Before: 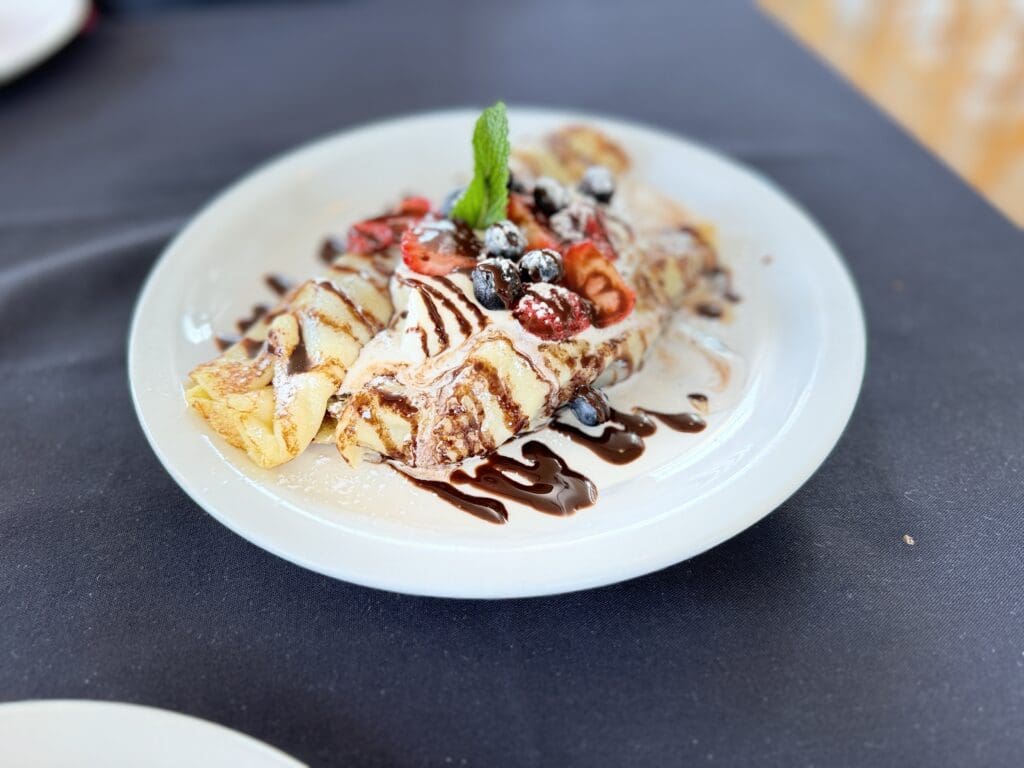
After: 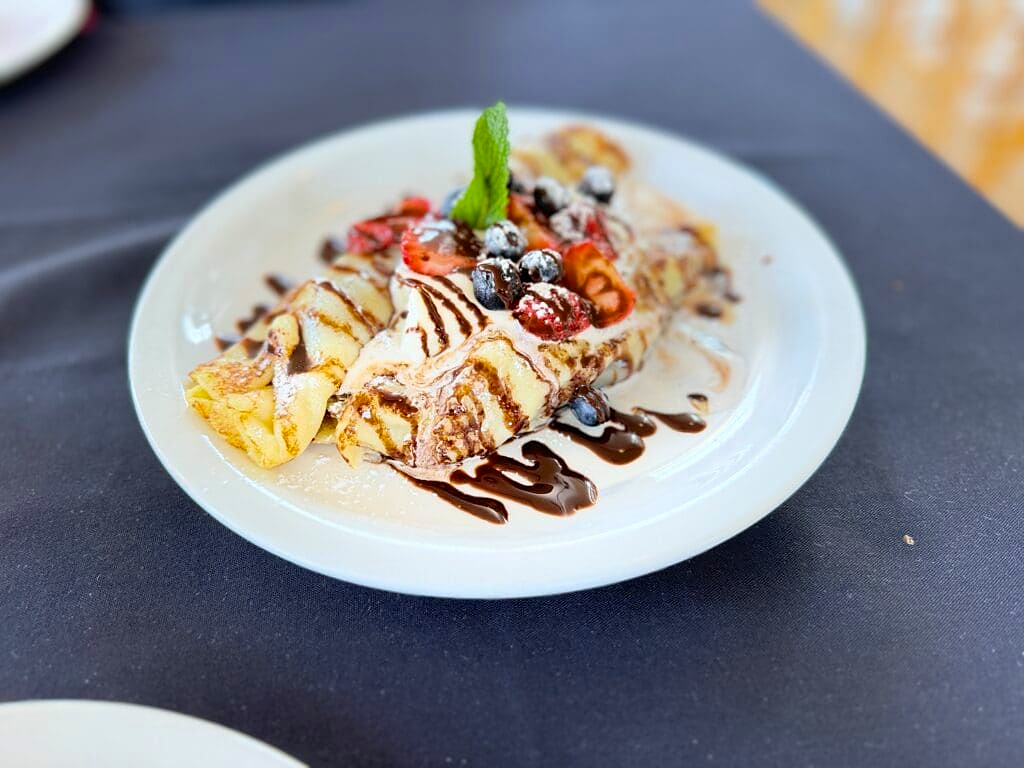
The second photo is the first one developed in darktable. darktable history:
sharpen: radius 1
color balance rgb: perceptual saturation grading › global saturation 25%, global vibrance 20%
